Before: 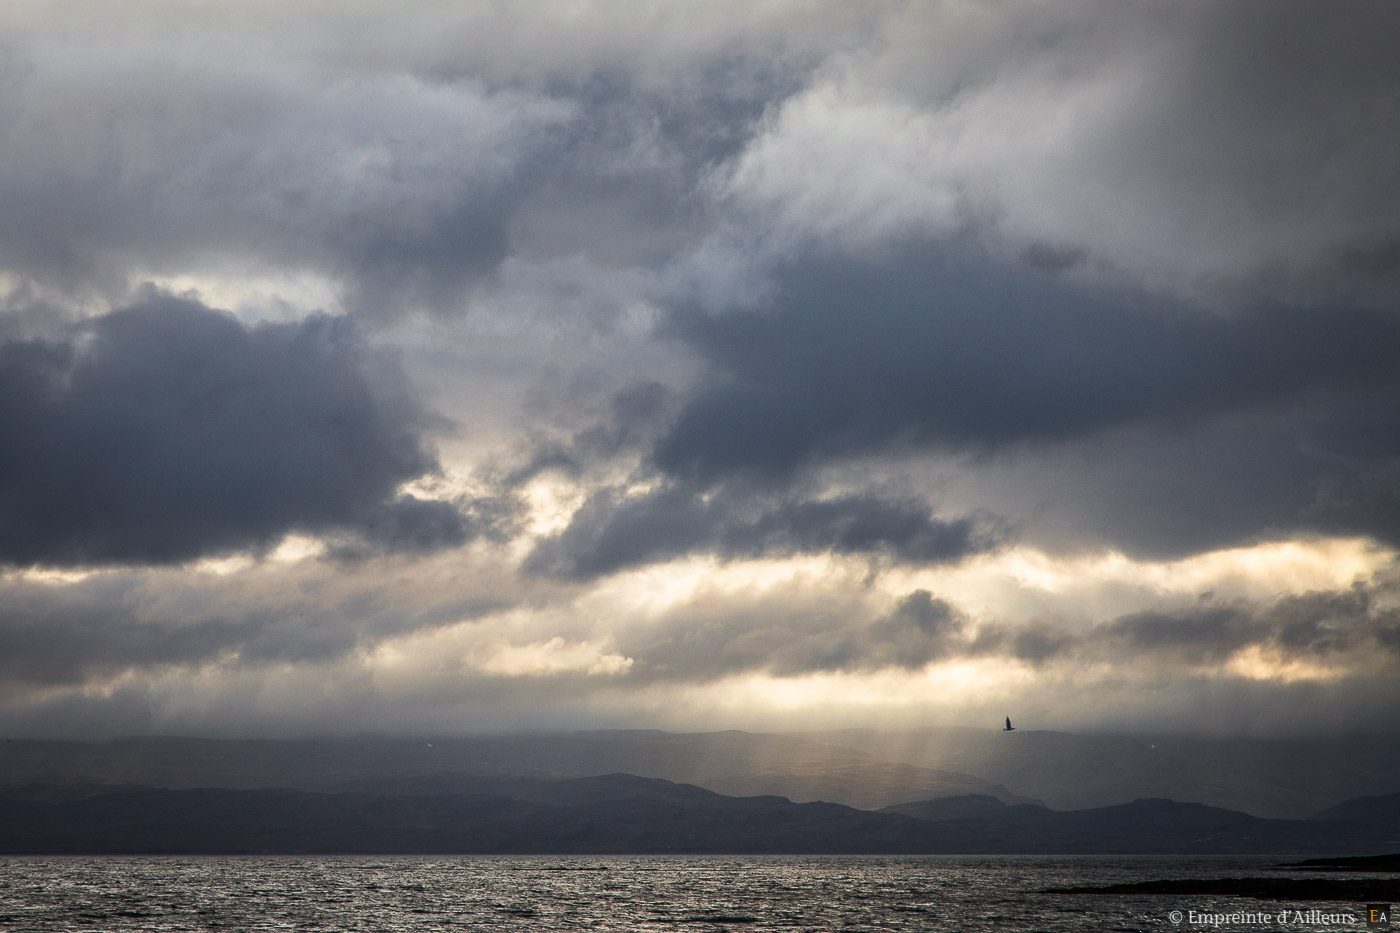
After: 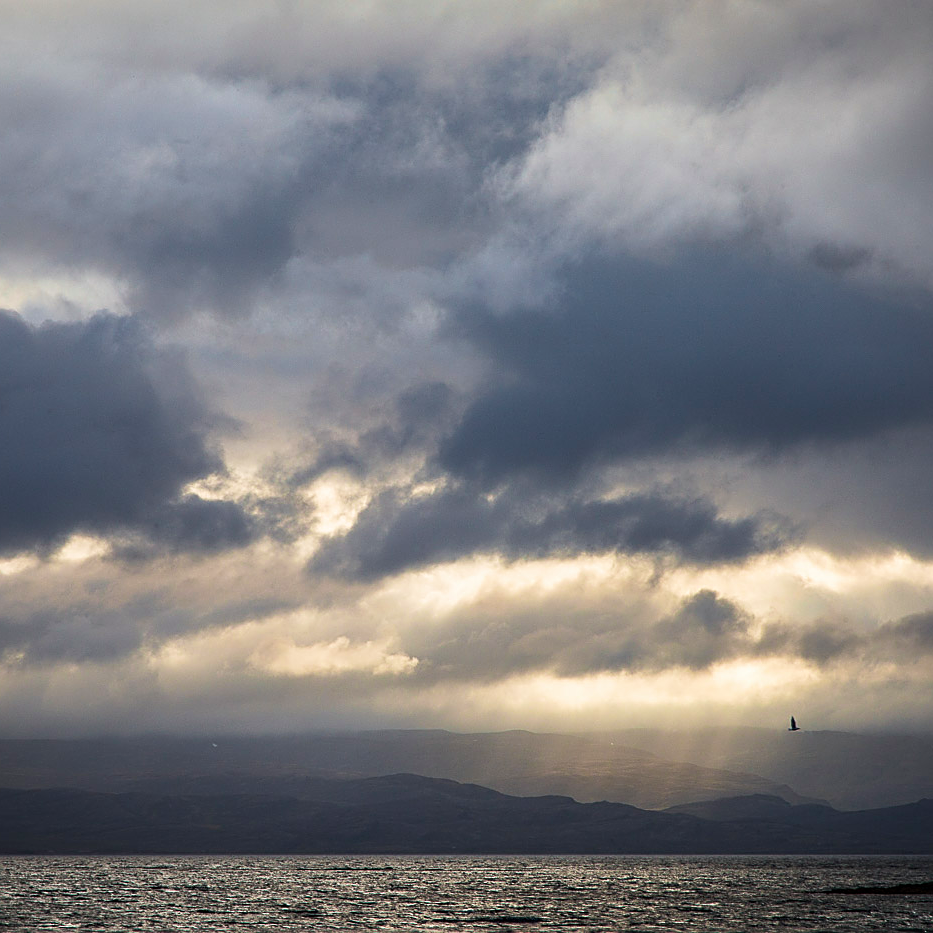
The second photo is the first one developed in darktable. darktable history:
sharpen: on, module defaults
crop: left 15.419%, right 17.914%
velvia: on, module defaults
